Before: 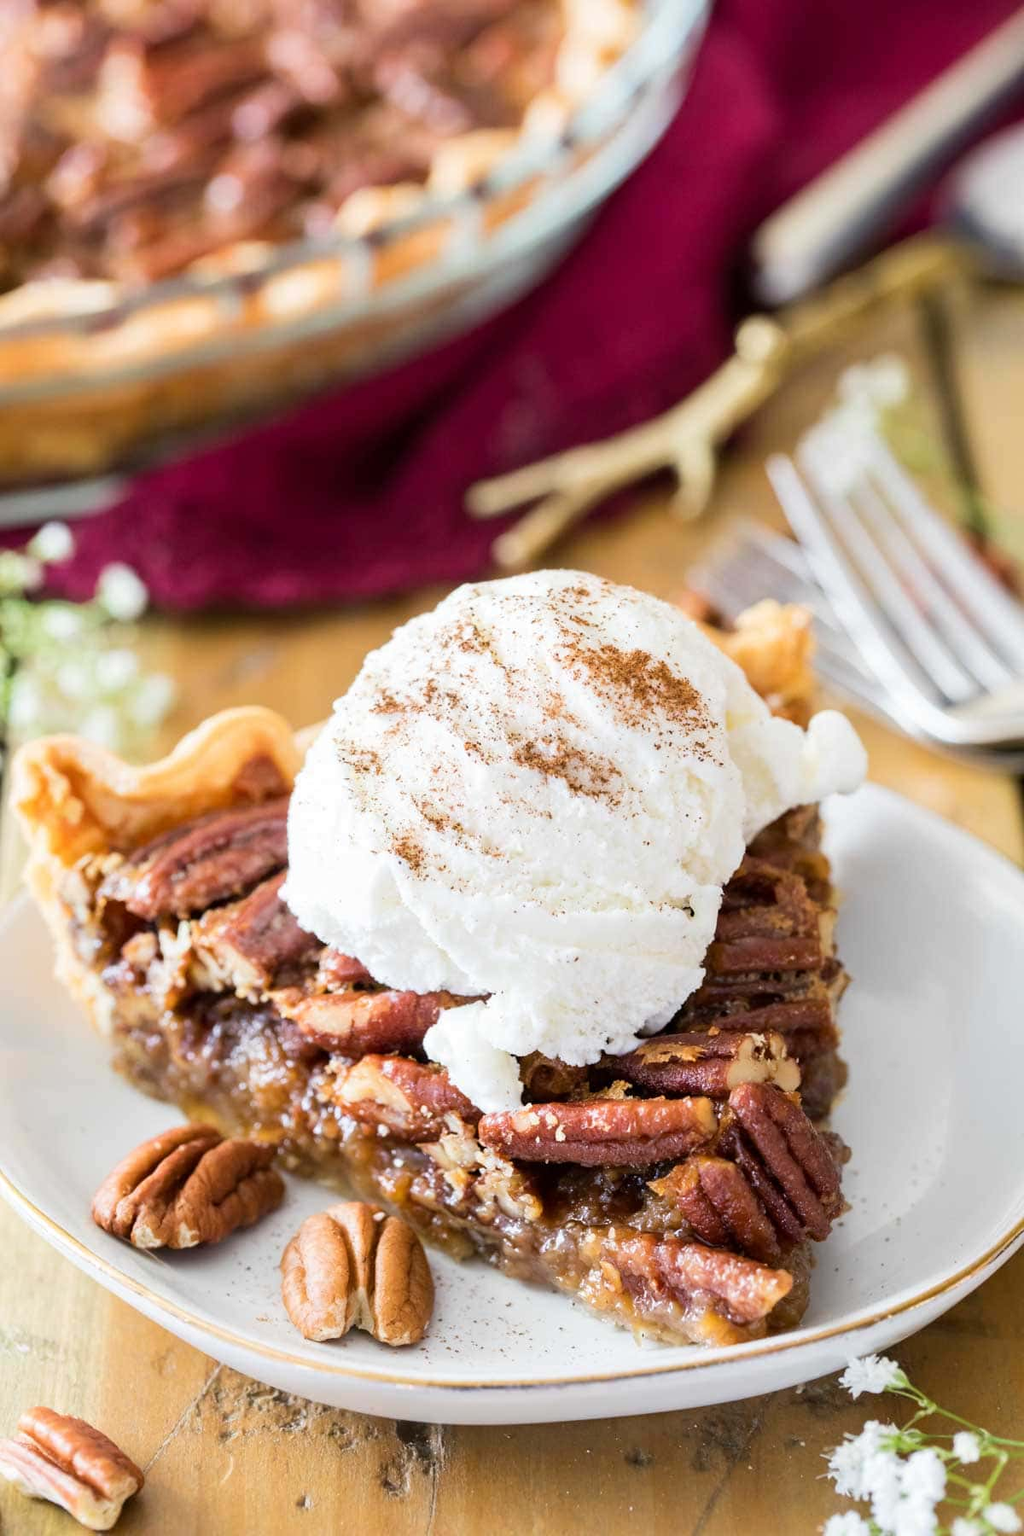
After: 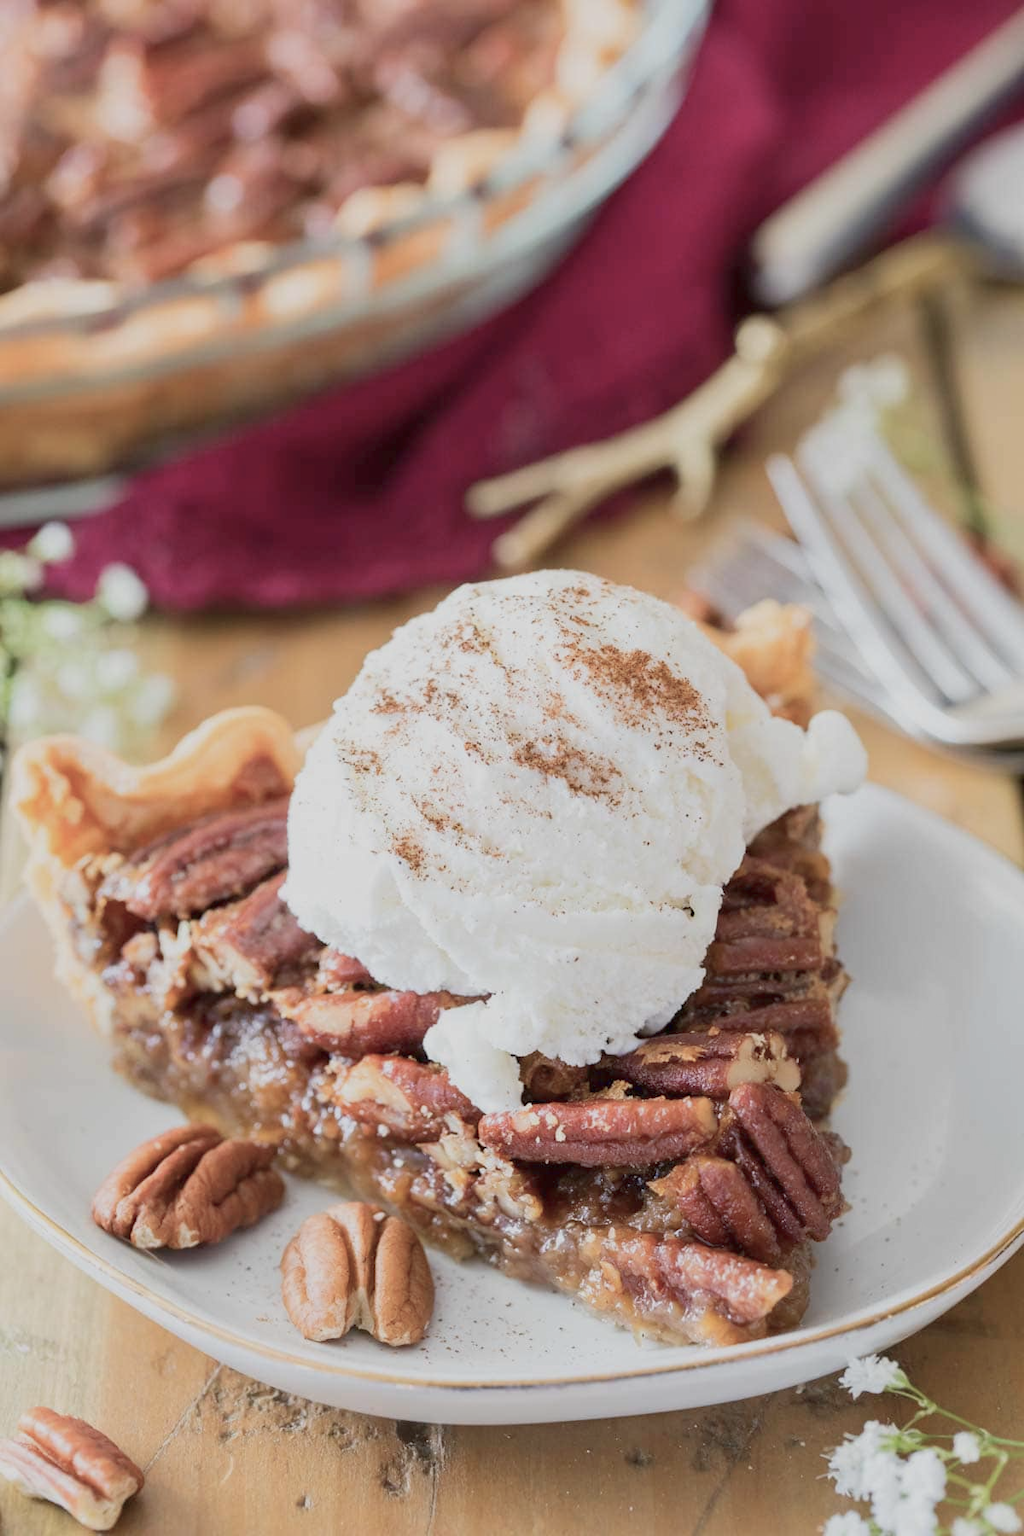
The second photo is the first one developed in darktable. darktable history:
color balance rgb: perceptual saturation grading › global saturation -27.94%, hue shift -2.27°, contrast -21.26%
tone equalizer: on, module defaults
